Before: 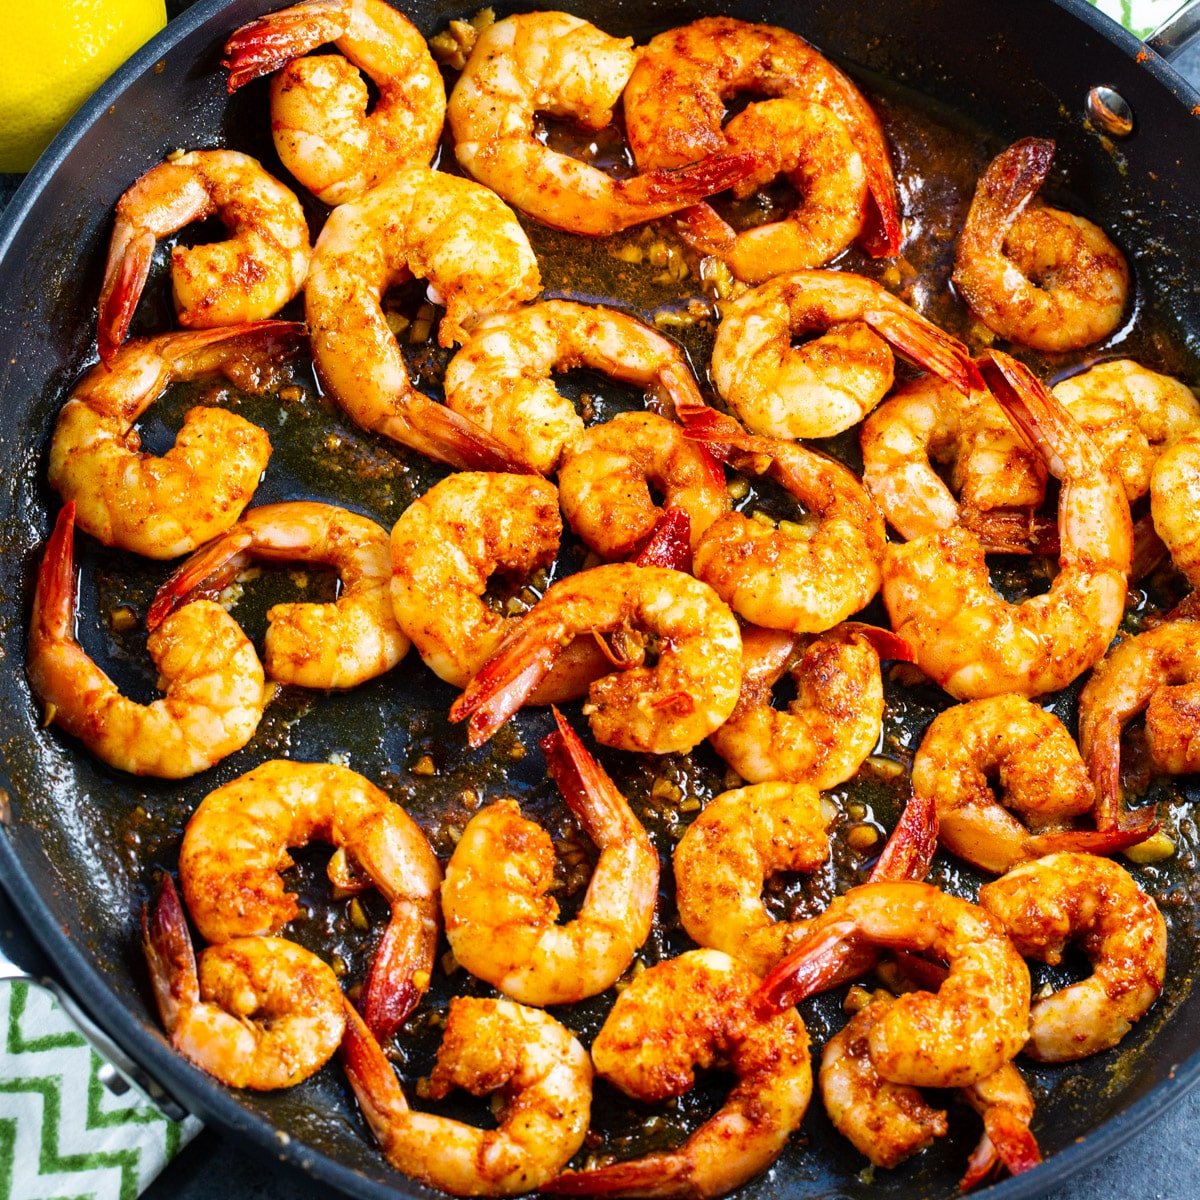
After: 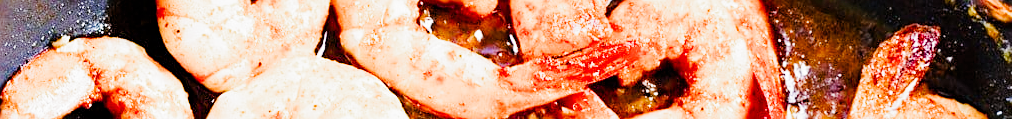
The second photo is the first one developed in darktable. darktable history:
exposure: black level correction 0, exposure 1.1 EV, compensate exposure bias true, compensate highlight preservation false
crop and rotate: left 9.644%, top 9.491%, right 6.021%, bottom 80.509%
sharpen: on, module defaults
color balance rgb: perceptual saturation grading › global saturation 20%, perceptual saturation grading › highlights -25%, perceptual saturation grading › shadows 25%
tone curve: curves: ch0 [(0, 0) (0.003, 0.003) (0.011, 0.014) (0.025, 0.031) (0.044, 0.055) (0.069, 0.086) (0.1, 0.124) (0.136, 0.168) (0.177, 0.22) (0.224, 0.278) (0.277, 0.344) (0.335, 0.426) (0.399, 0.515) (0.468, 0.597) (0.543, 0.672) (0.623, 0.746) (0.709, 0.815) (0.801, 0.881) (0.898, 0.939) (1, 1)], preserve colors none
color calibration: illuminant as shot in camera, x 0.358, y 0.373, temperature 4628.91 K
filmic rgb: middle gray luminance 18.42%, black relative exposure -11.25 EV, white relative exposure 3.75 EV, threshold 6 EV, target black luminance 0%, hardness 5.87, latitude 57.4%, contrast 0.963, shadows ↔ highlights balance 49.98%, add noise in highlights 0, preserve chrominance luminance Y, color science v3 (2019), use custom middle-gray values true, iterations of high-quality reconstruction 0, contrast in highlights soft, enable highlight reconstruction true
local contrast: mode bilateral grid, contrast 100, coarseness 100, detail 91%, midtone range 0.2
